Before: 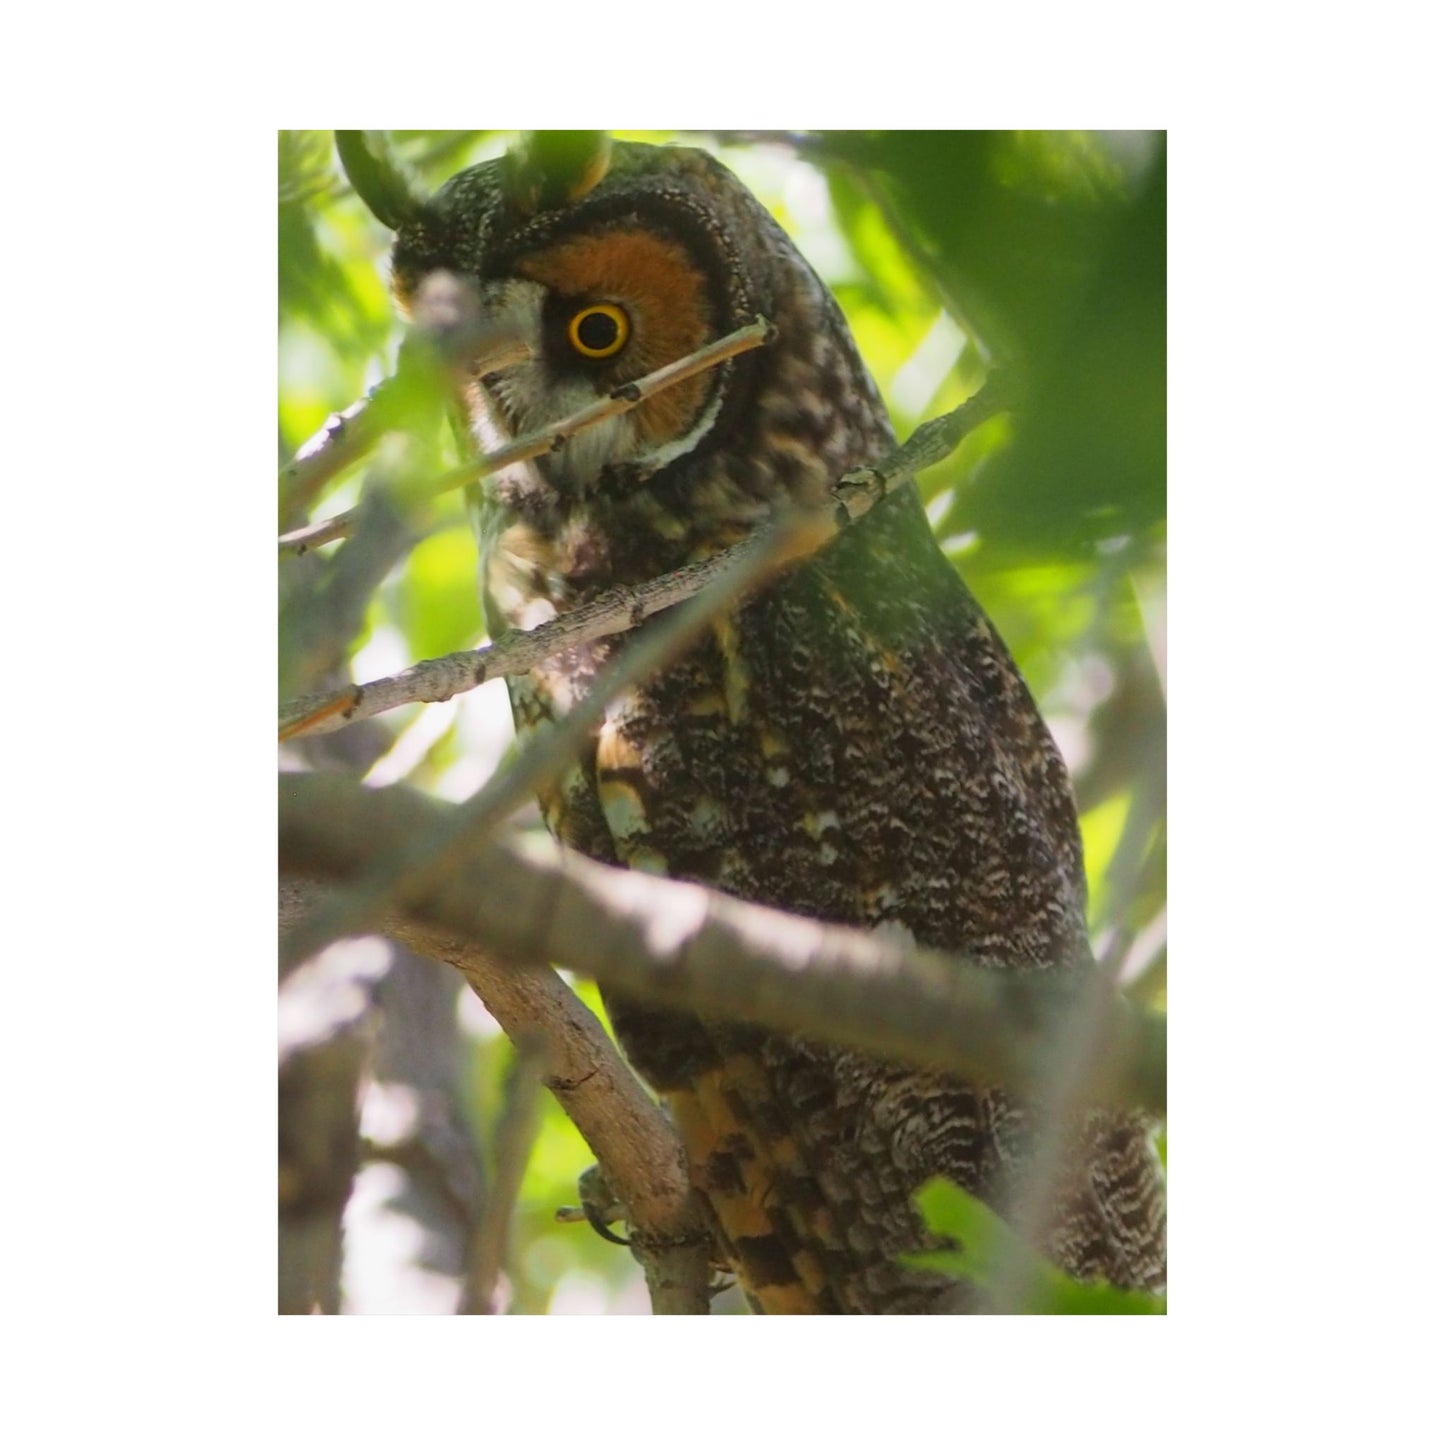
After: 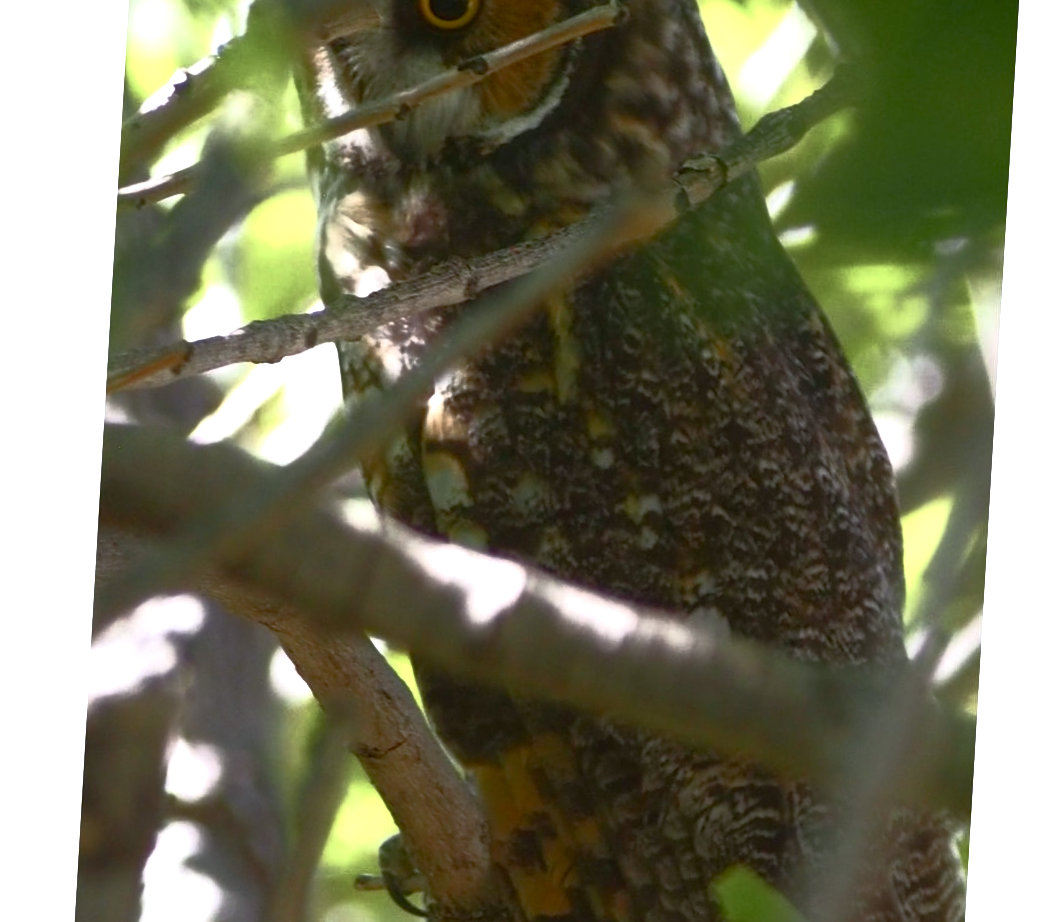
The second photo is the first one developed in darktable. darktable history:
color balance rgb: perceptual saturation grading › global saturation 20%, perceptual saturation grading › highlights -50%, perceptual saturation grading › shadows 30%
crop and rotate: angle -3.37°, left 9.79%, top 20.73%, right 12.42%, bottom 11.82%
base curve: curves: ch0 [(0, 0) (0.564, 0.291) (0.802, 0.731) (1, 1)]
exposure: exposure 0.6 EV, compensate highlight preservation false
white balance: red 0.98, blue 1.034
